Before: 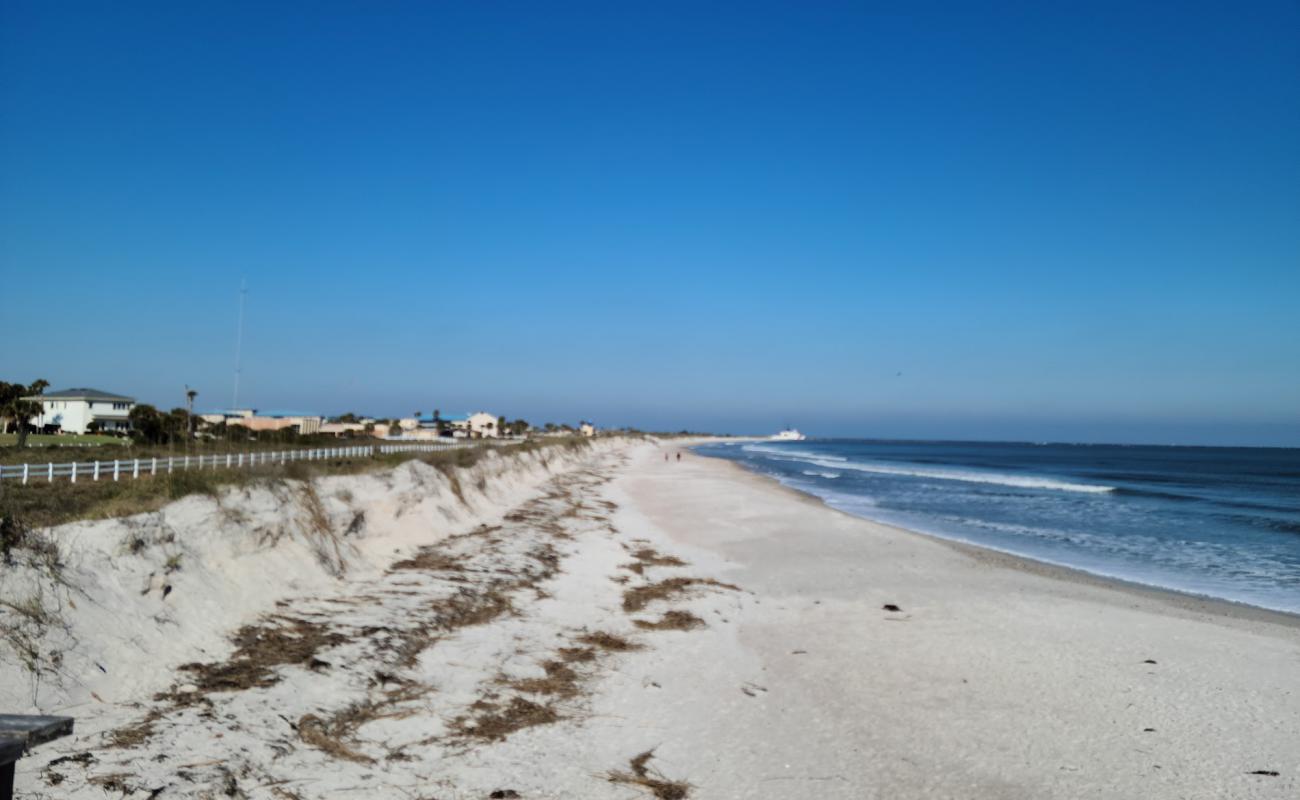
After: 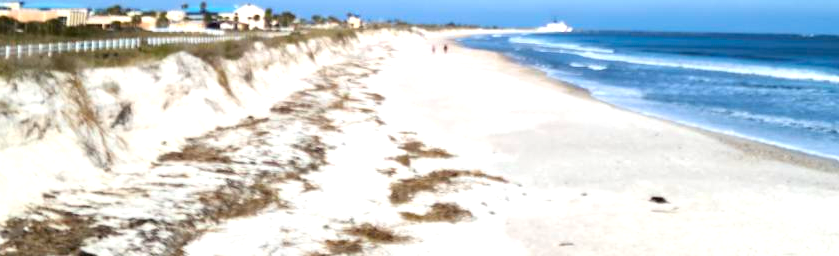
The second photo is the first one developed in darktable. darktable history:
color balance rgb: perceptual saturation grading › global saturation 25.876%, global vibrance 11.303%
crop: left 17.99%, top 51.039%, right 17.451%, bottom 16.855%
exposure: exposure 0.996 EV, compensate highlight preservation false
